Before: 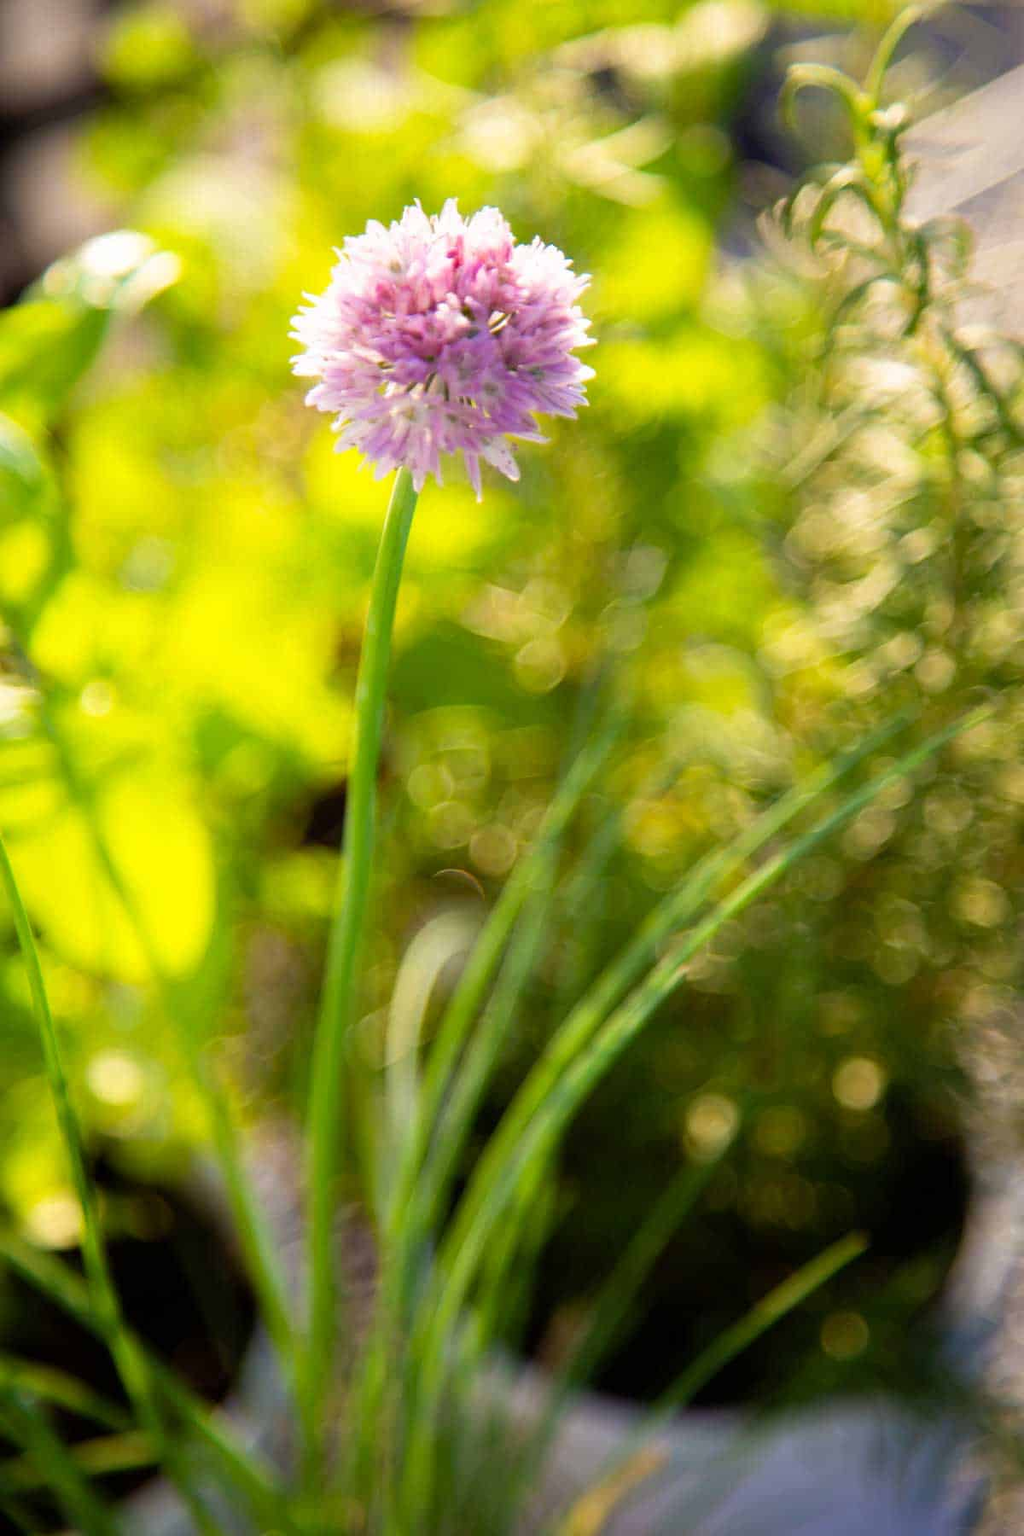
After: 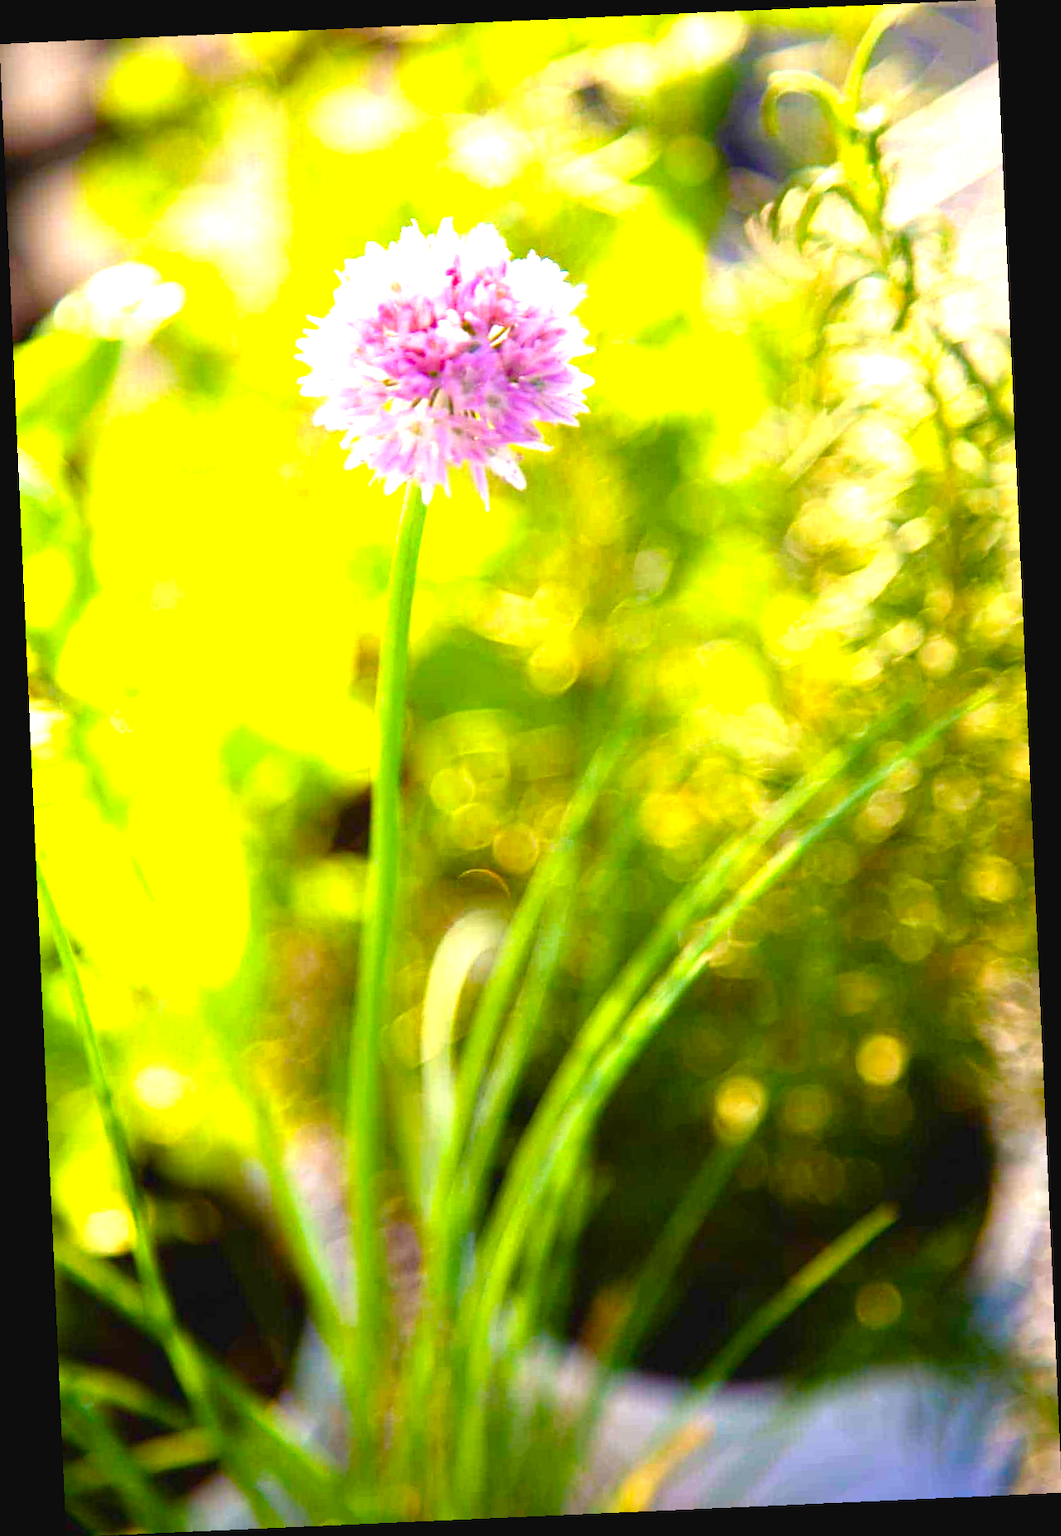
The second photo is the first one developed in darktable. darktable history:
rotate and perspective: rotation -2.56°, automatic cropping off
exposure: black level correction -0.002, exposure 1.115 EV, compensate highlight preservation false
color balance rgb: perceptual saturation grading › global saturation 20%, perceptual saturation grading › highlights -25%, perceptual saturation grading › shadows 50.52%, global vibrance 40.24%
